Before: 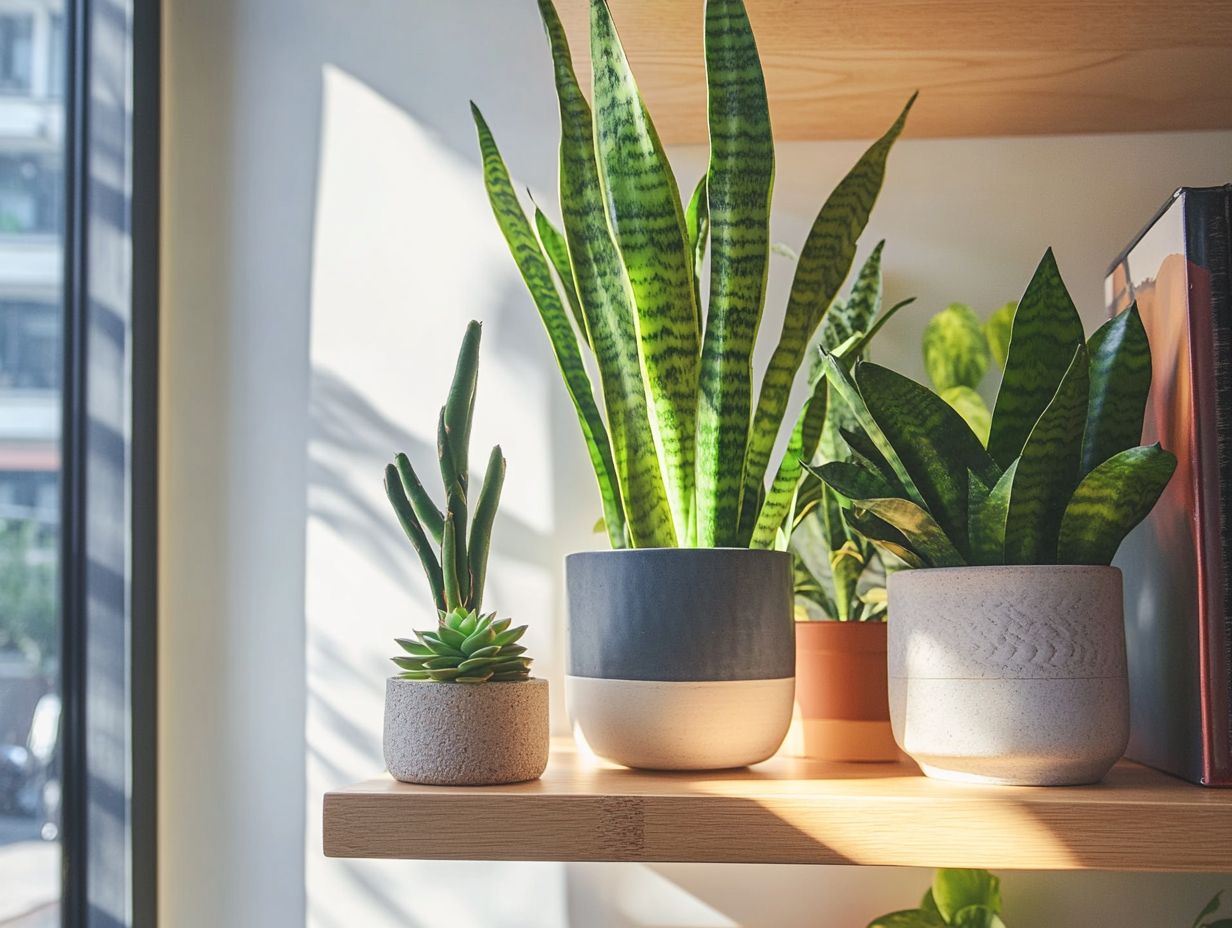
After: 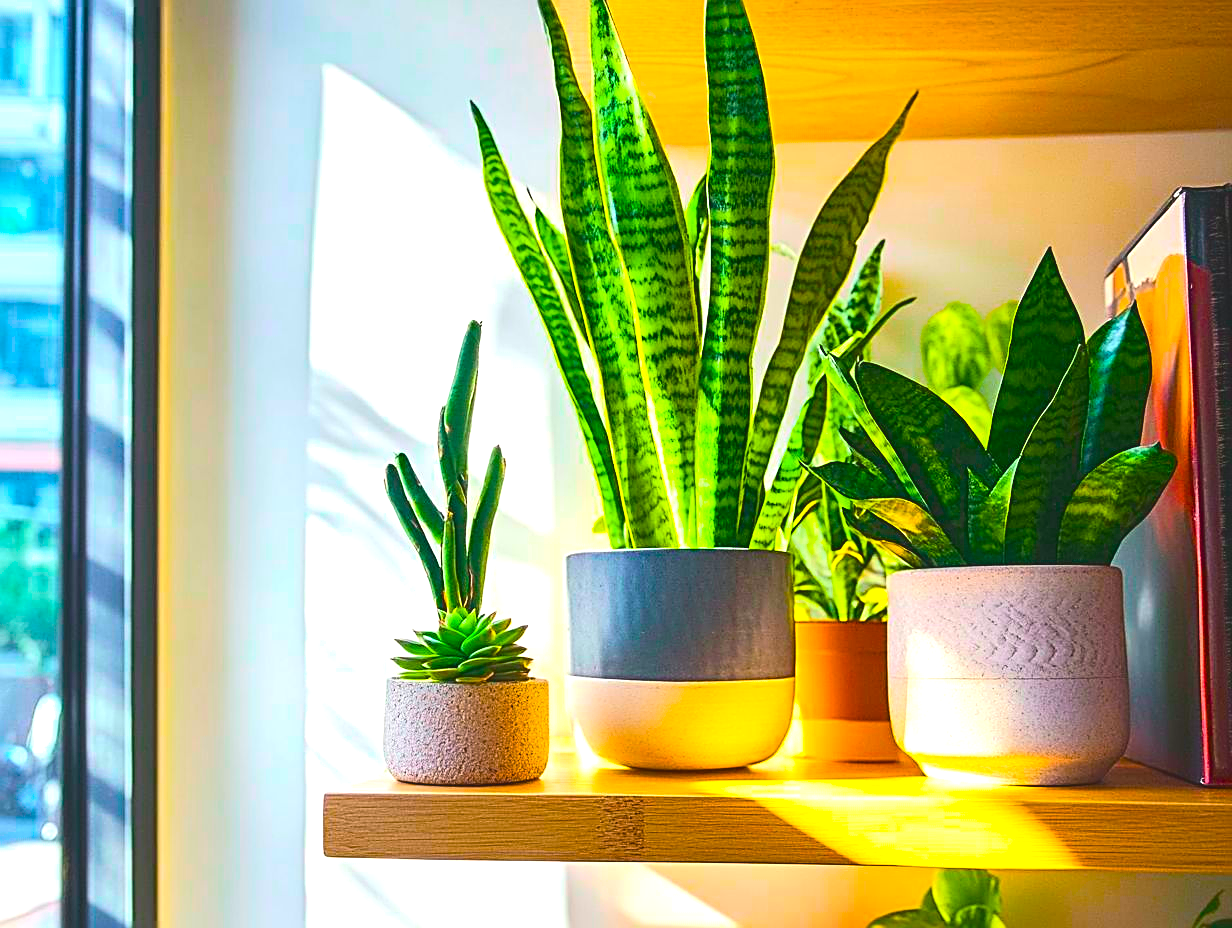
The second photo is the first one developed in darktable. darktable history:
tone curve: curves: ch0 [(0, 0.087) (0.175, 0.178) (0.466, 0.498) (0.715, 0.764) (1, 0.961)]; ch1 [(0, 0) (0.437, 0.398) (0.476, 0.466) (0.505, 0.505) (0.534, 0.544) (0.612, 0.605) (0.641, 0.643) (1, 1)]; ch2 [(0, 0) (0.359, 0.379) (0.427, 0.453) (0.489, 0.495) (0.531, 0.534) (0.579, 0.579) (1, 1)], color space Lab, independent channels, preserve colors none
sharpen: radius 2.543, amount 0.636
color balance rgb: linear chroma grading › global chroma 20%, perceptual saturation grading › global saturation 65%, perceptual saturation grading › highlights 50%, perceptual saturation grading › shadows 30%, perceptual brilliance grading › global brilliance 12%, perceptual brilliance grading › highlights 15%, global vibrance 20%
